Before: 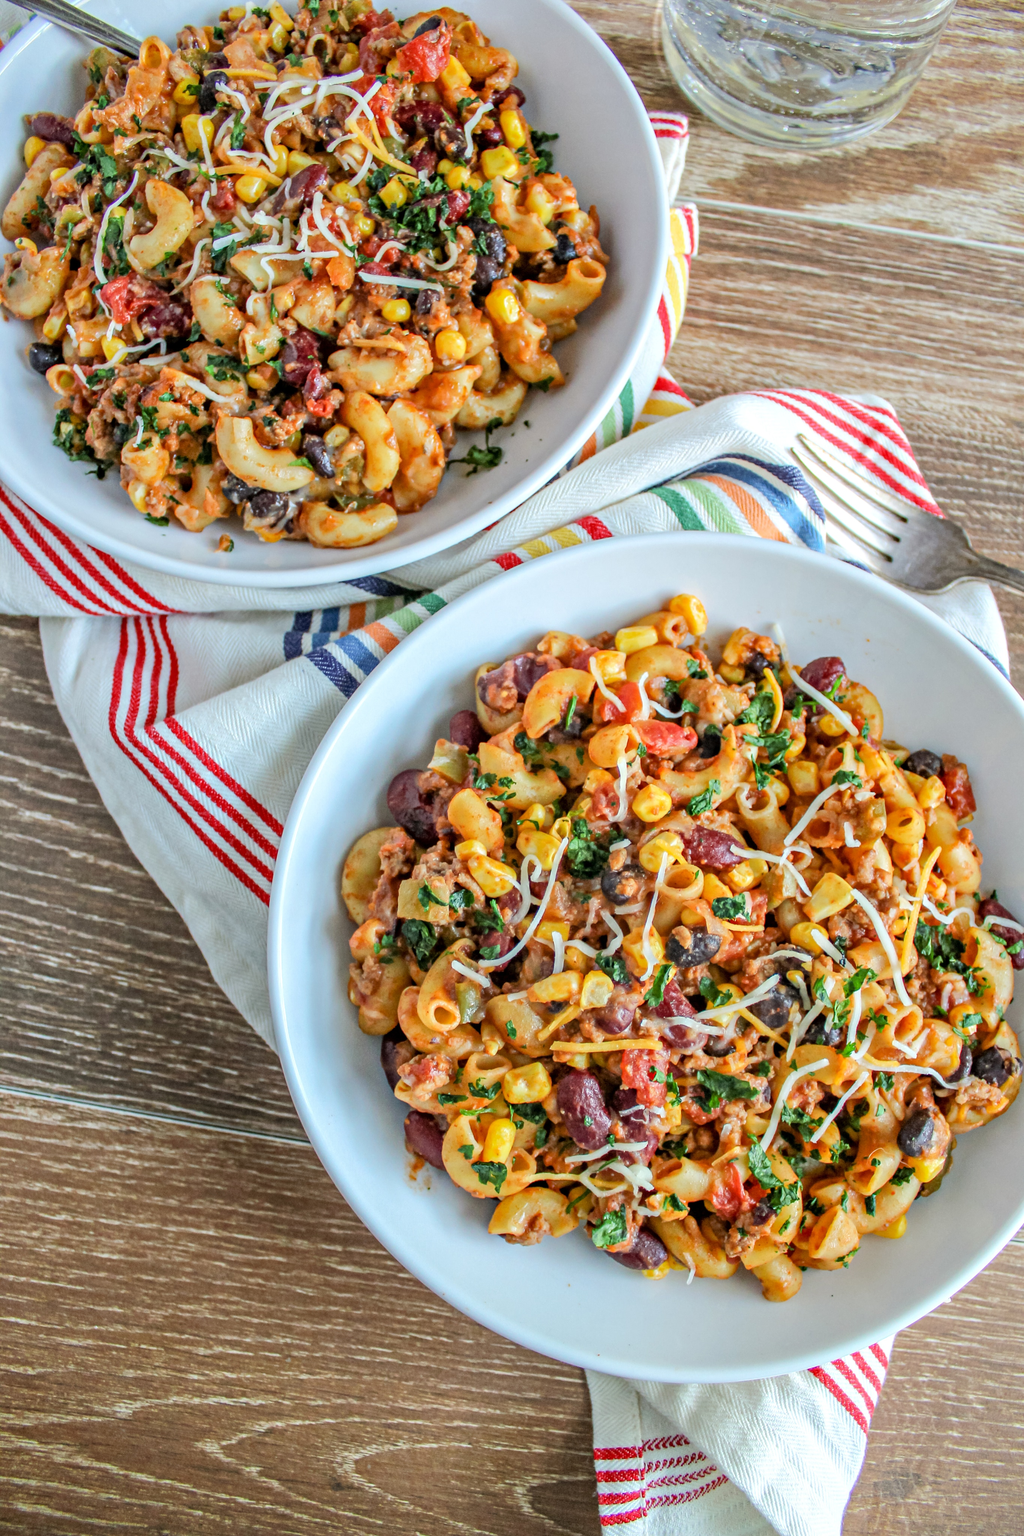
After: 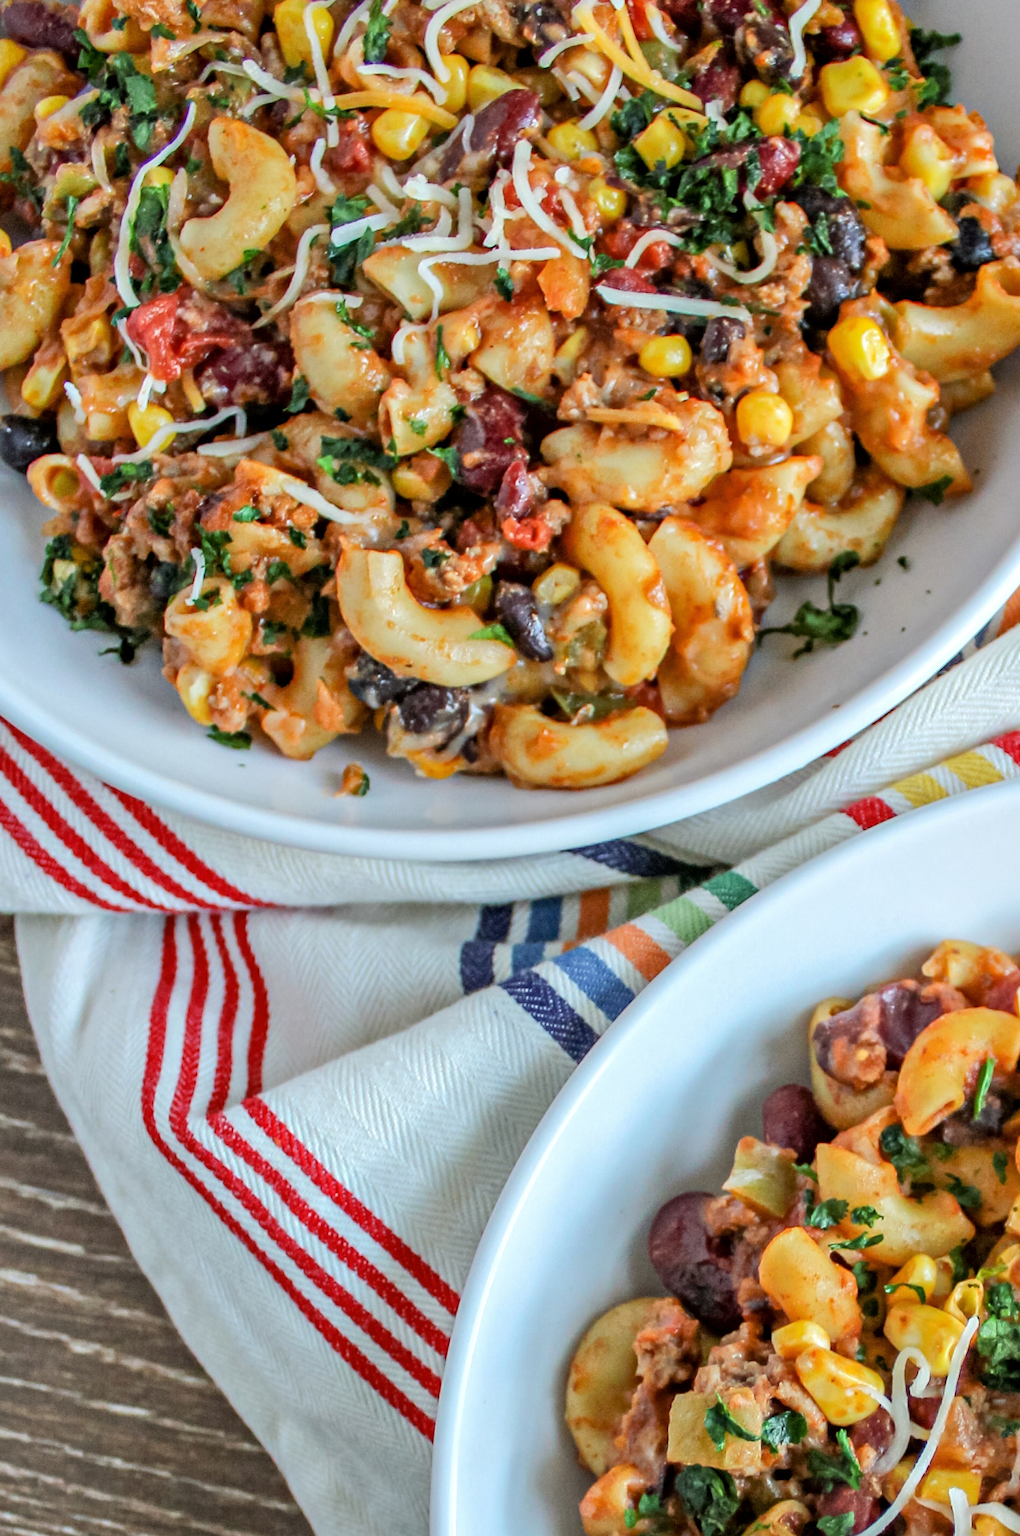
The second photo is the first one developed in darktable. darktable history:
crop and rotate: left 3.047%, top 7.509%, right 42.236%, bottom 37.598%
levels: levels [0, 0.51, 1]
